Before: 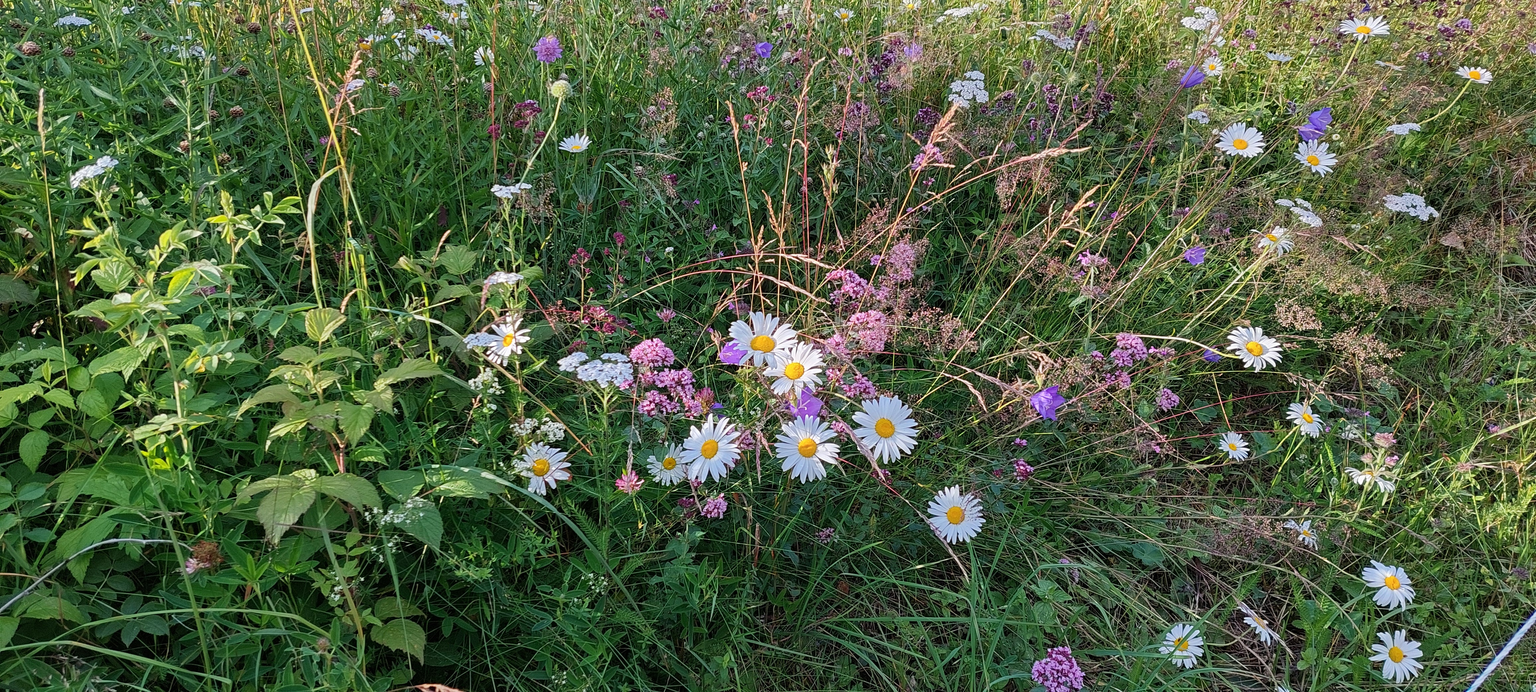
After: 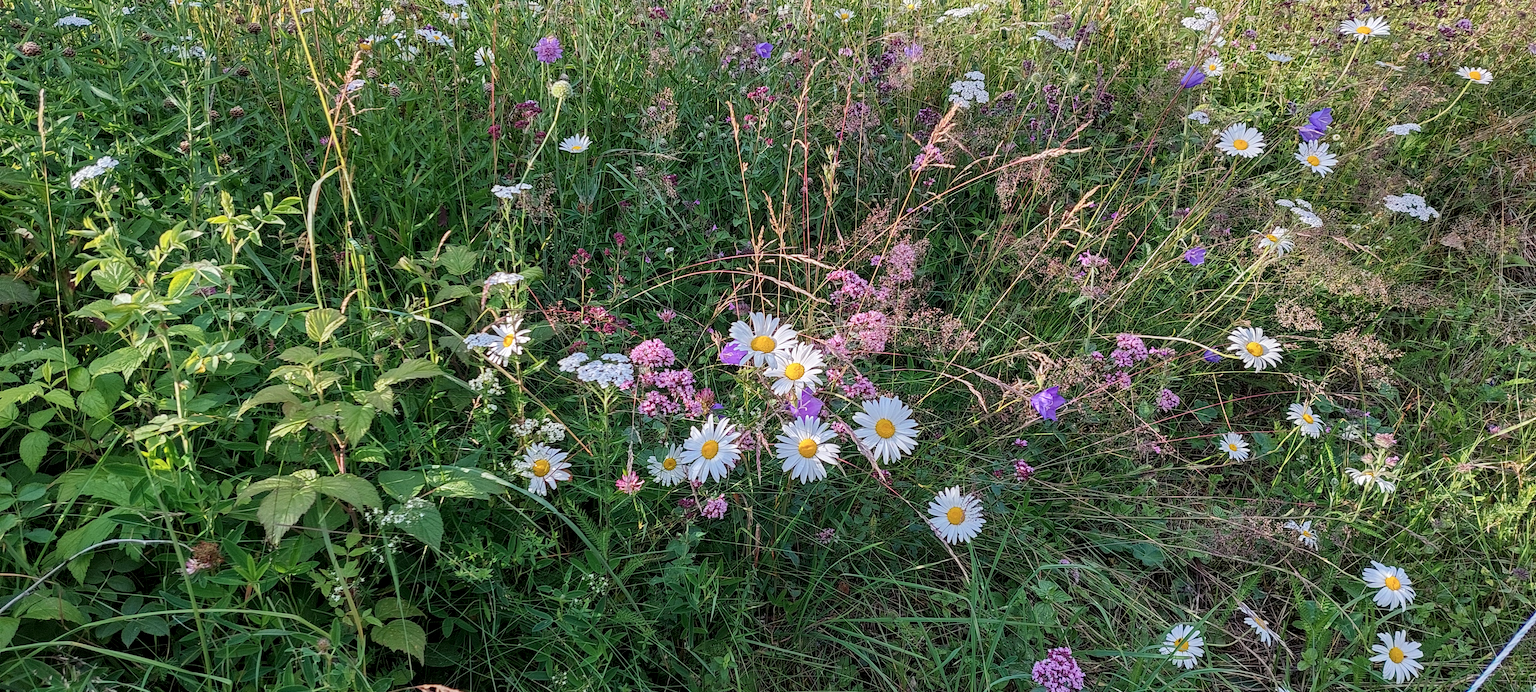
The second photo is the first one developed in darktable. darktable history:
color zones: curves: ch0 [(0, 0.5) (0.143, 0.52) (0.286, 0.5) (0.429, 0.5) (0.571, 0.5) (0.714, 0.5) (0.857, 0.5) (1, 0.5)]; ch1 [(0, 0.489) (0.155, 0.45) (0.286, 0.466) (0.429, 0.5) (0.571, 0.5) (0.714, 0.5) (0.857, 0.5) (1, 0.489)]
local contrast: on, module defaults
